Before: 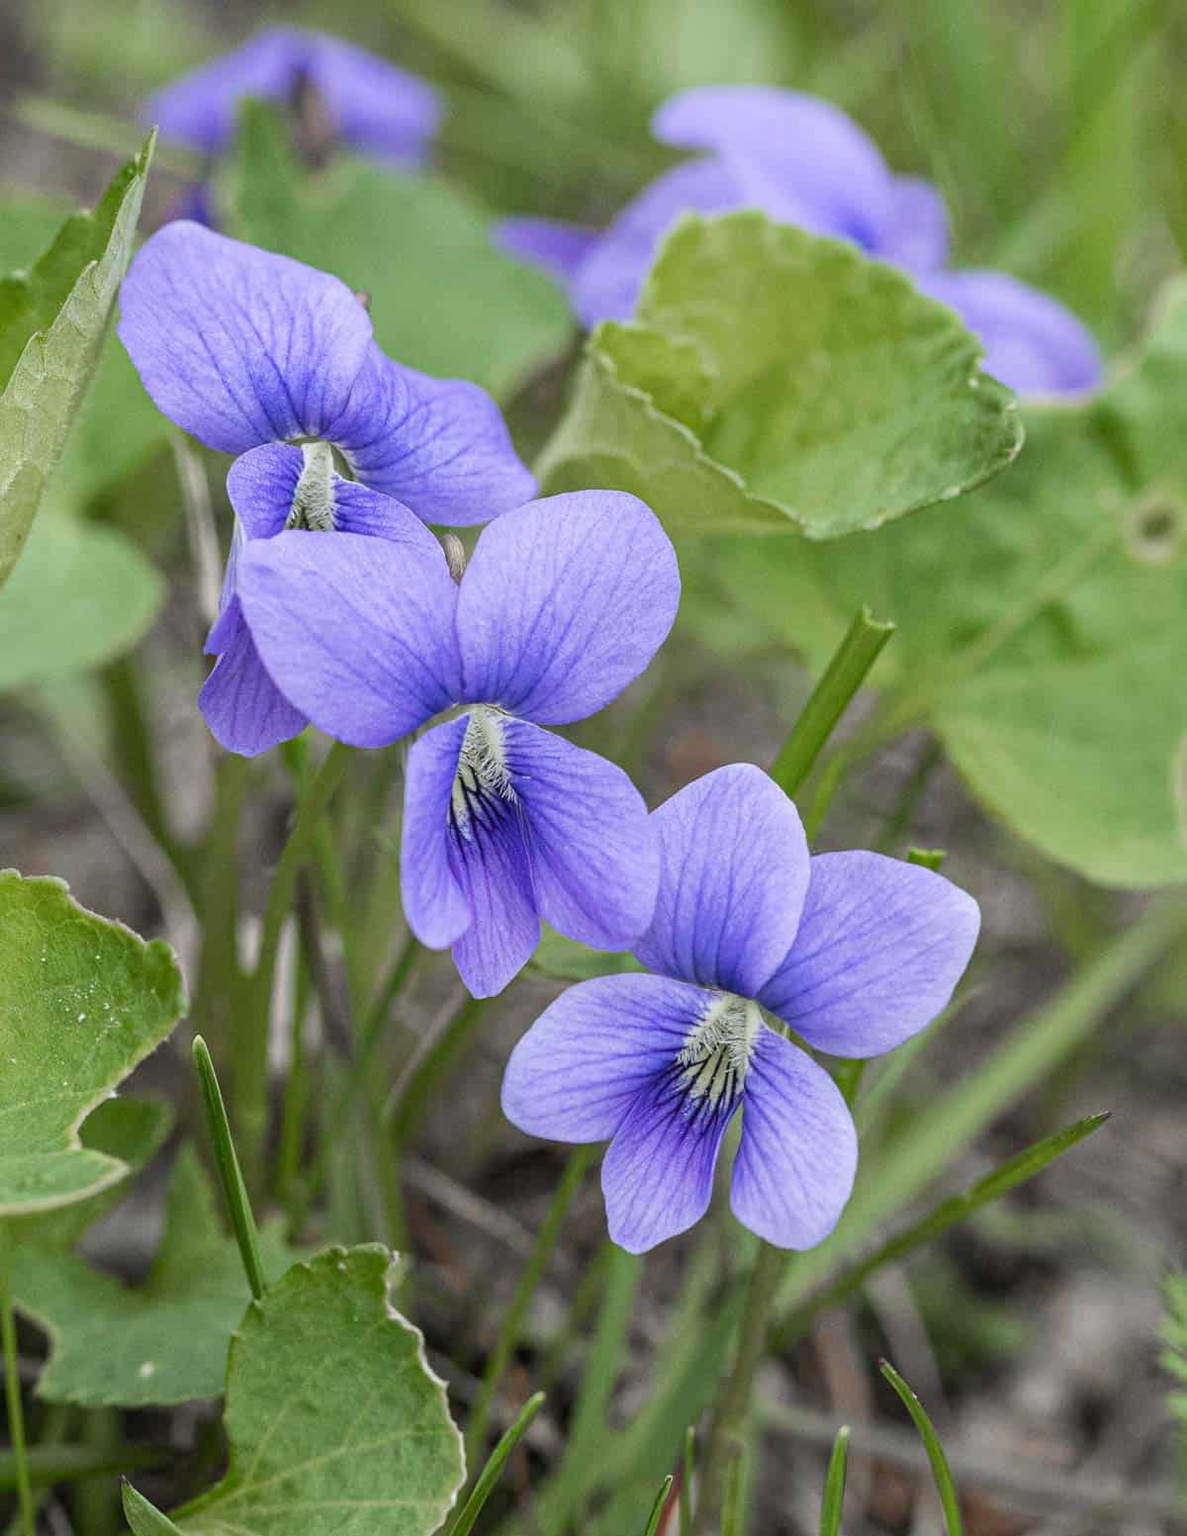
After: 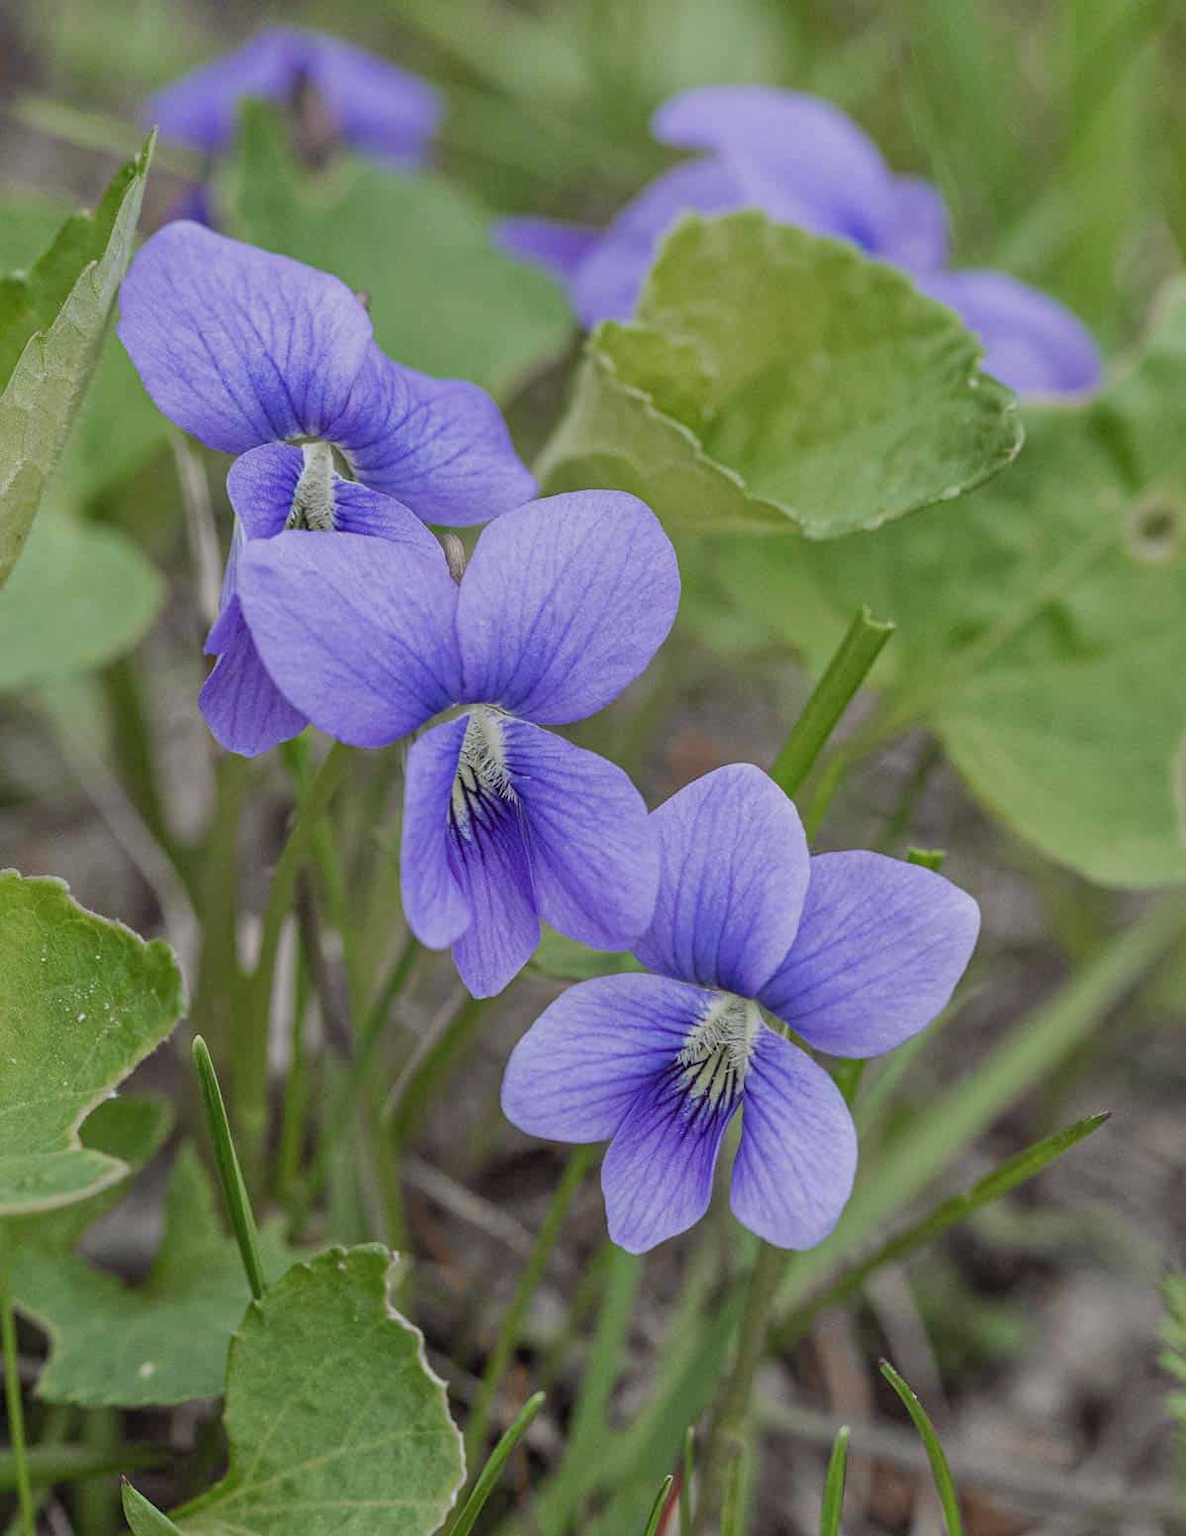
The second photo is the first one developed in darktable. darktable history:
color correction: highlights a* -3.28, highlights b* -6.24, shadows a* 3.1, shadows b* 5.19
tone equalizer: -8 EV 0.25 EV, -7 EV 0.417 EV, -6 EV 0.417 EV, -5 EV 0.25 EV, -3 EV -0.25 EV, -2 EV -0.417 EV, -1 EV -0.417 EV, +0 EV -0.25 EV, edges refinement/feathering 500, mask exposure compensation -1.57 EV, preserve details guided filter
shadows and highlights: radius 108.52, shadows 23.73, highlights -59.32, low approximation 0.01, soften with gaussian
color balance rgb: shadows lift › hue 87.51°, highlights gain › chroma 1.62%, highlights gain › hue 55.1°, global offset › chroma 0.06%, global offset › hue 253.66°, linear chroma grading › global chroma 0.5%
